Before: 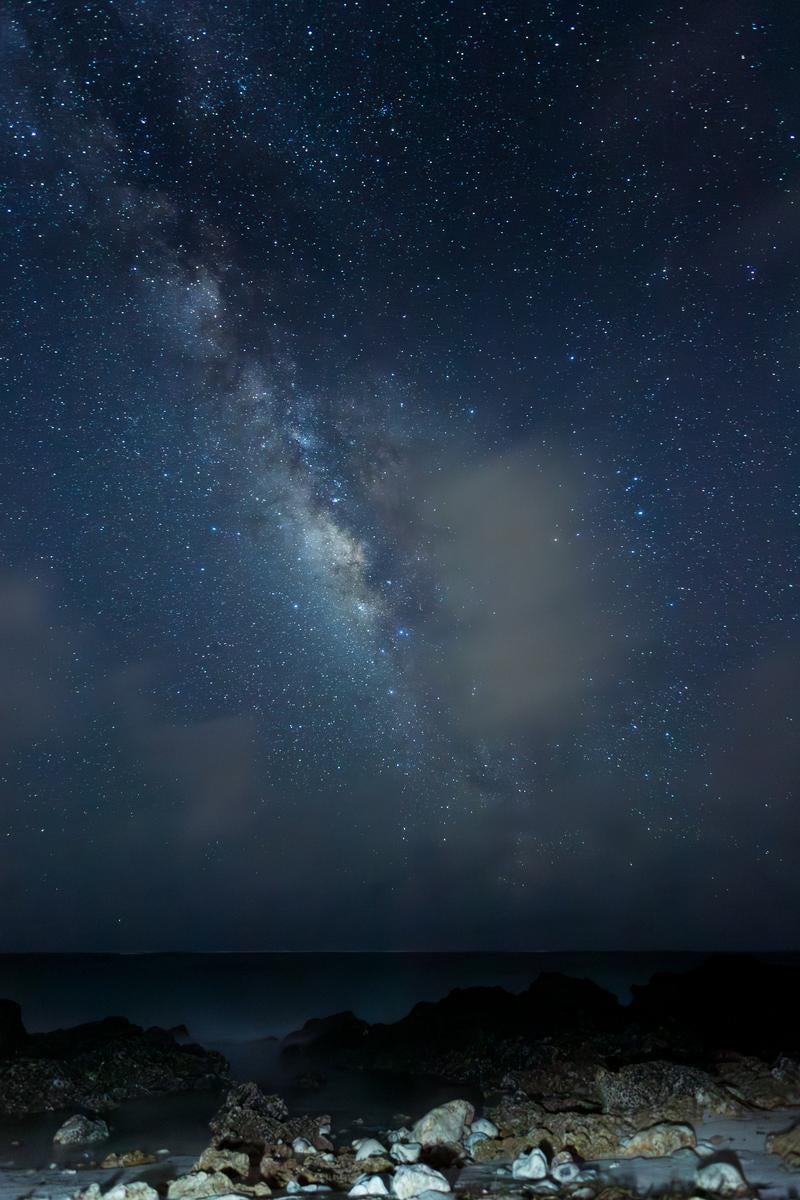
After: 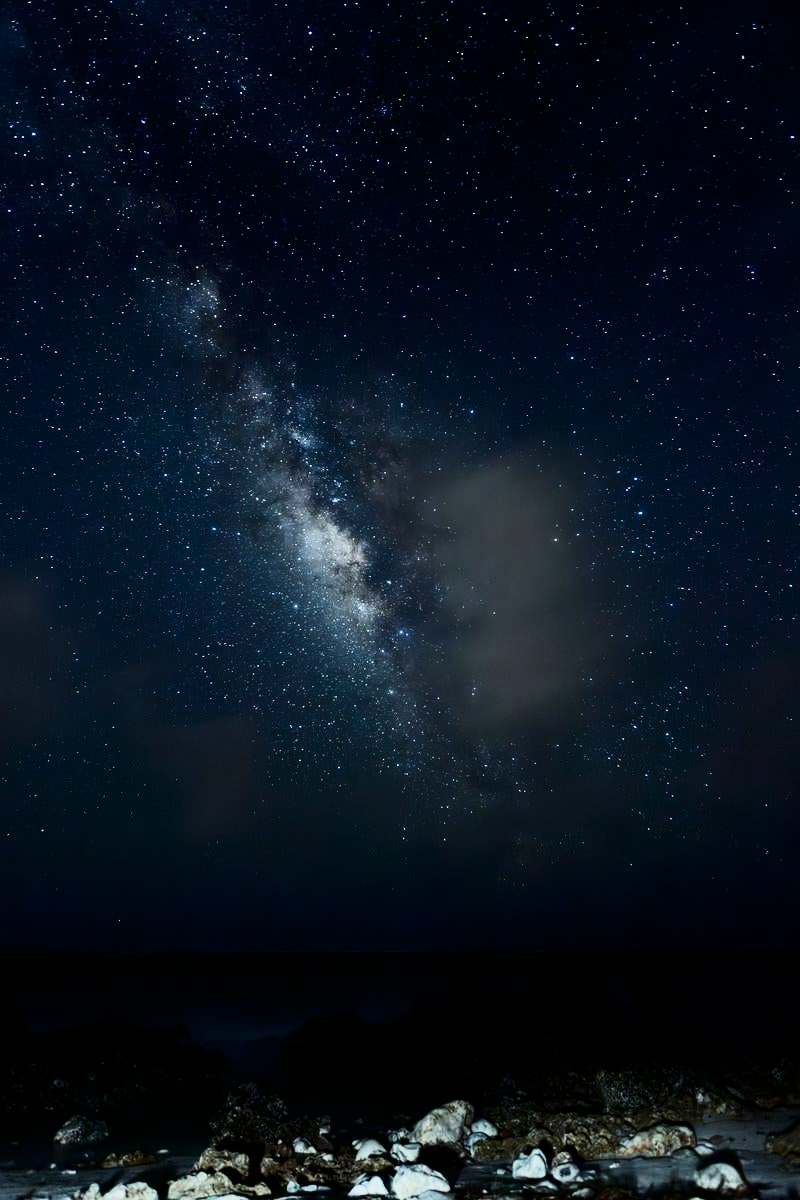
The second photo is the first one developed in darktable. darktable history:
contrast brightness saturation: contrast 0.5, saturation -0.1
filmic rgb: black relative exposure -7.15 EV, white relative exposure 5.36 EV, hardness 3.02, color science v6 (2022)
